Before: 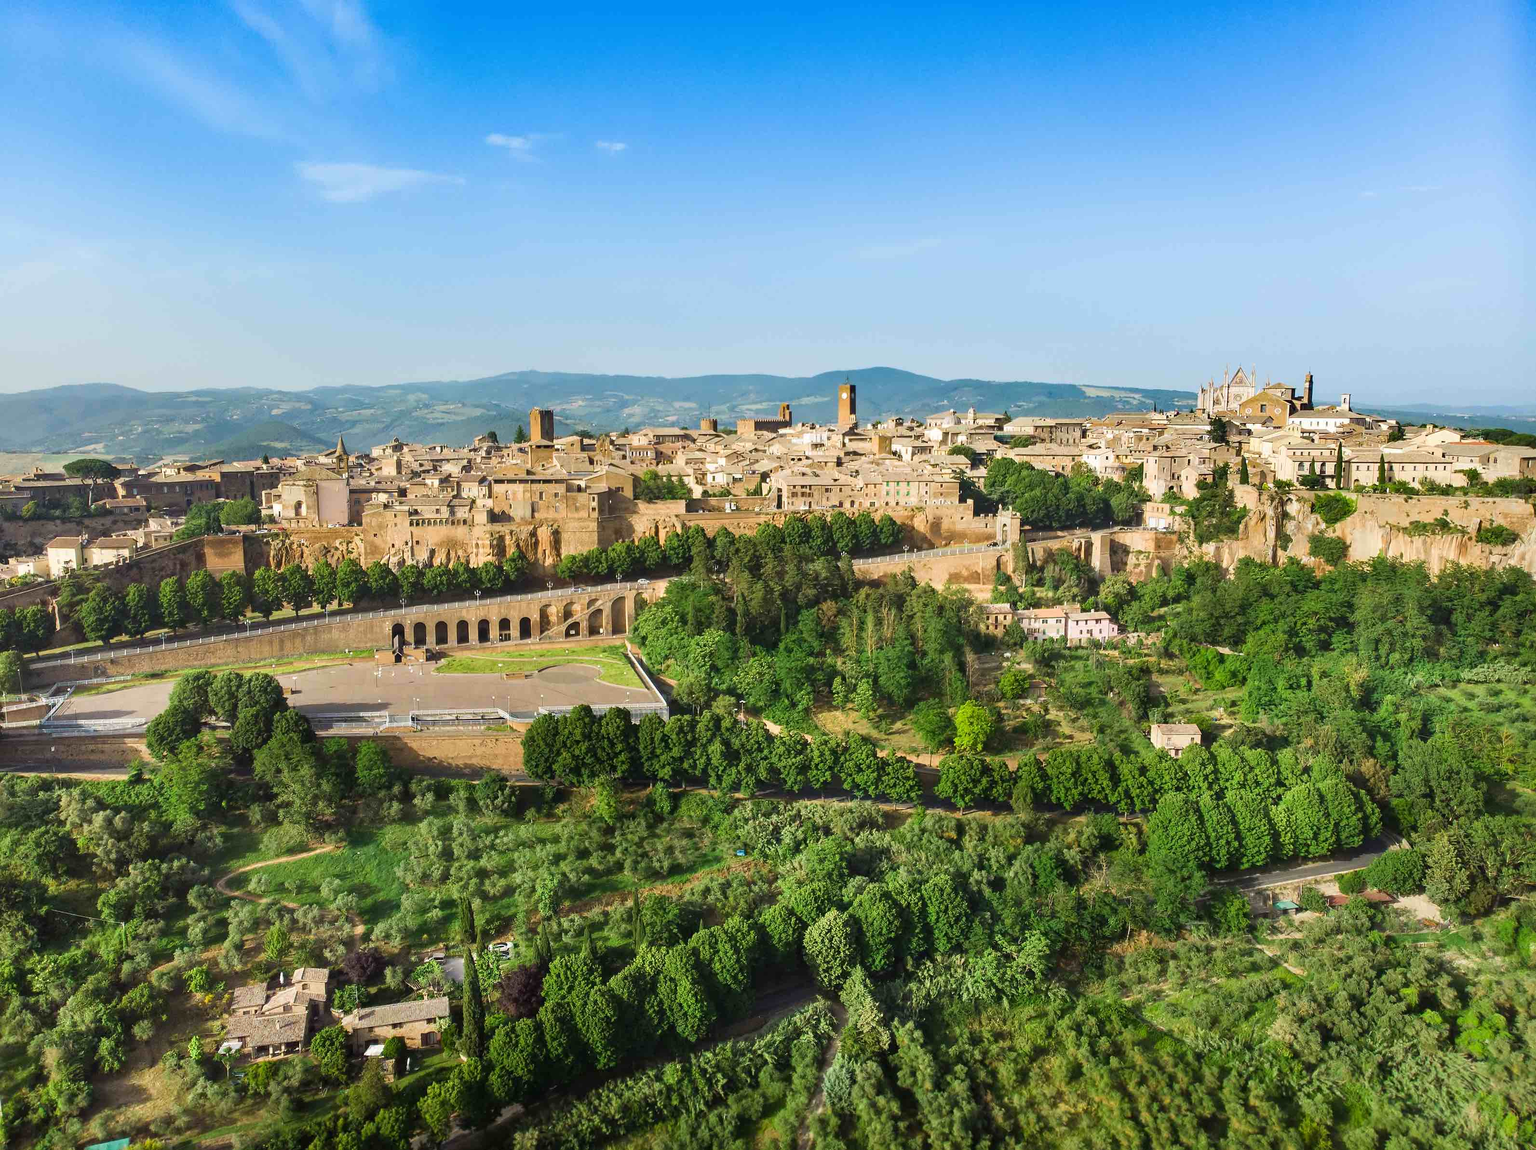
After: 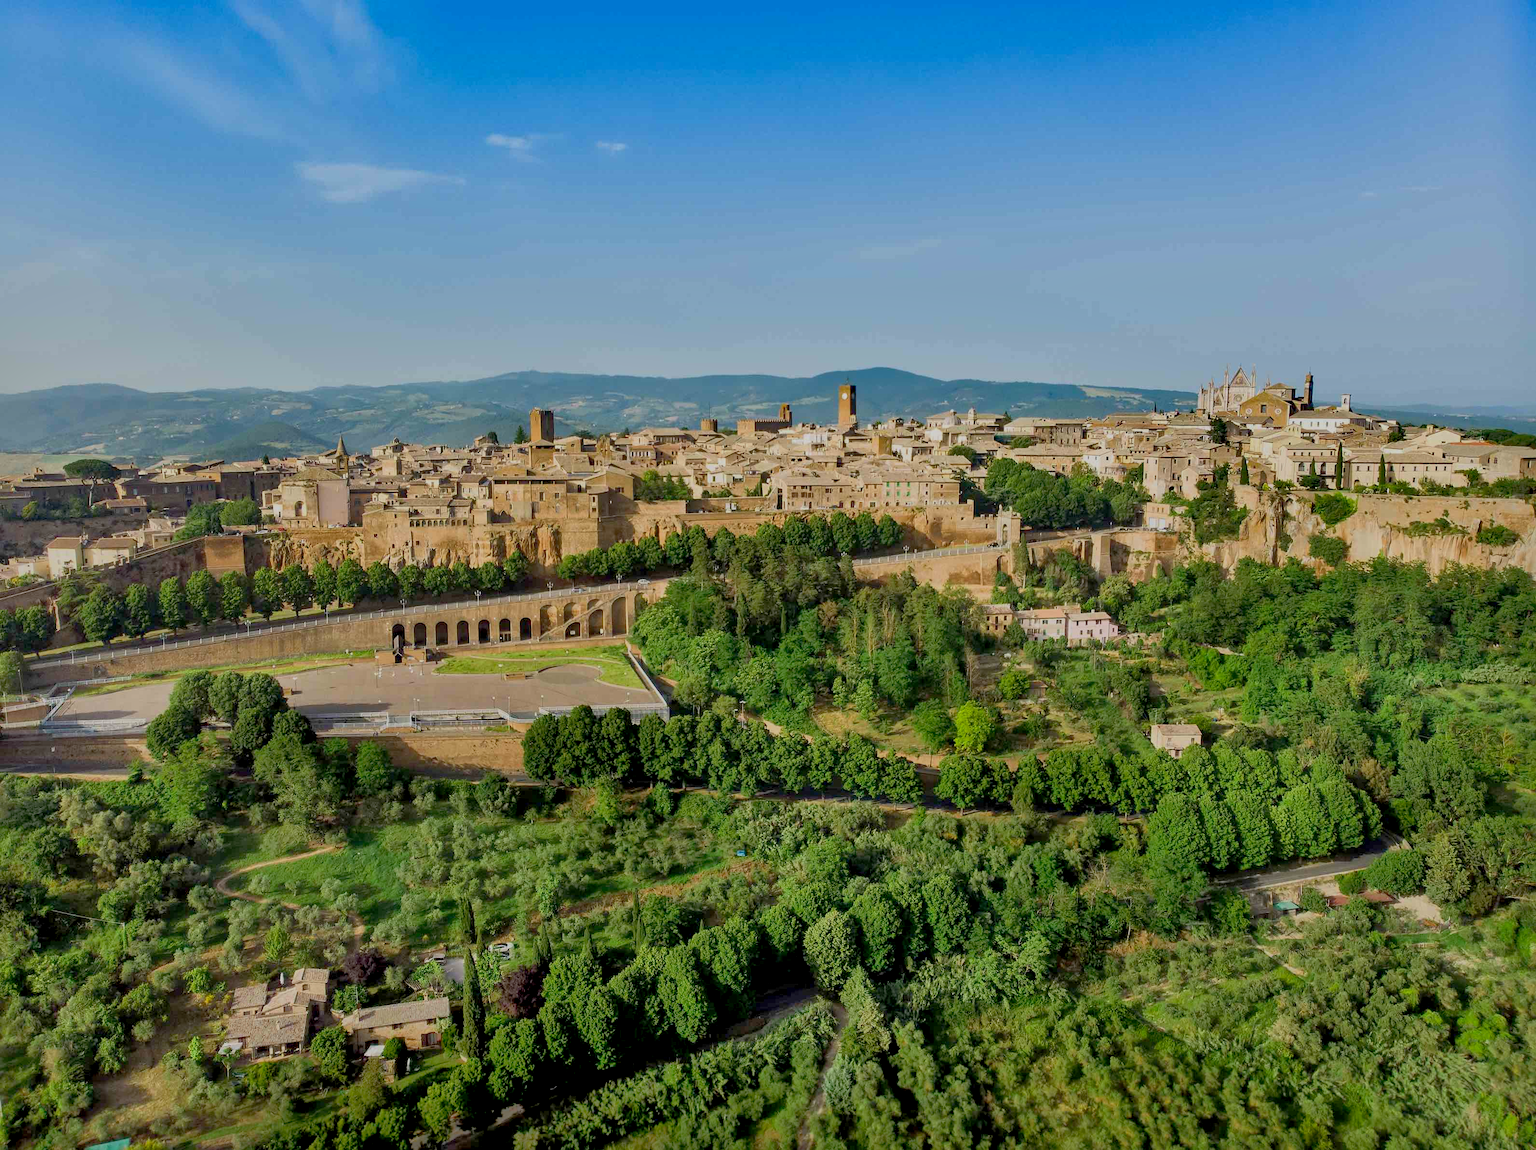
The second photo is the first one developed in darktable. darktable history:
shadows and highlights: shadows 59.33, highlights -60.02
exposure: black level correction 0.011, exposure -0.477 EV, compensate exposure bias true, compensate highlight preservation false
